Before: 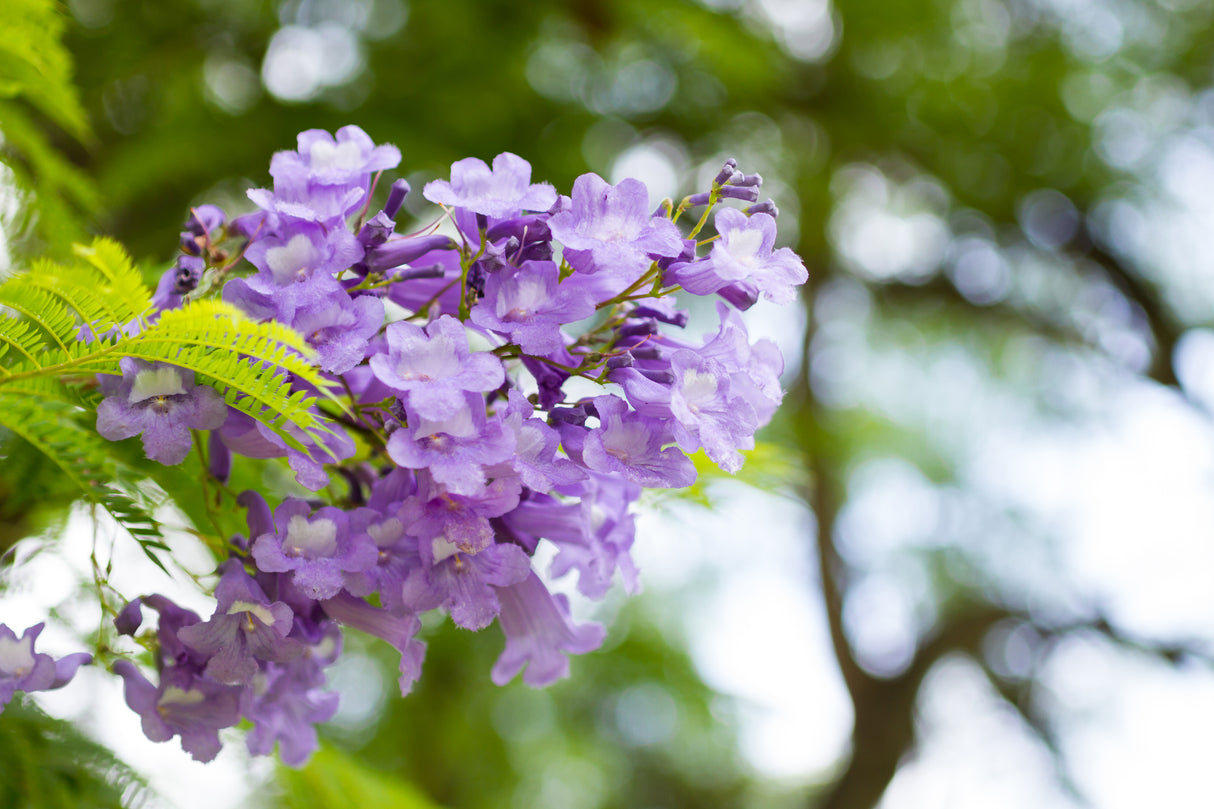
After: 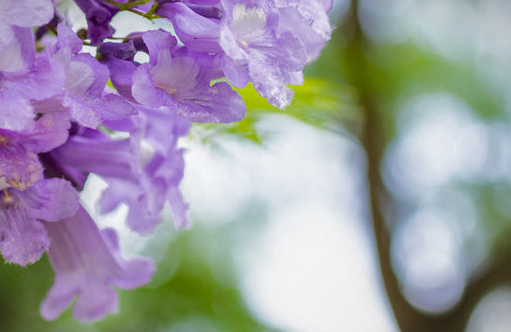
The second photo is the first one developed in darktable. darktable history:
shadows and highlights: shadows 40, highlights -60
crop: left 37.221%, top 45.169%, right 20.63%, bottom 13.777%
vignetting: fall-off start 100%, brightness -0.282, width/height ratio 1.31
filmic rgb: black relative exposure -12.8 EV, white relative exposure 2.8 EV, threshold 3 EV, target black luminance 0%, hardness 8.54, latitude 70.41%, contrast 1.133, shadows ↔ highlights balance -0.395%, color science v4 (2020), enable highlight reconstruction true
local contrast: on, module defaults
